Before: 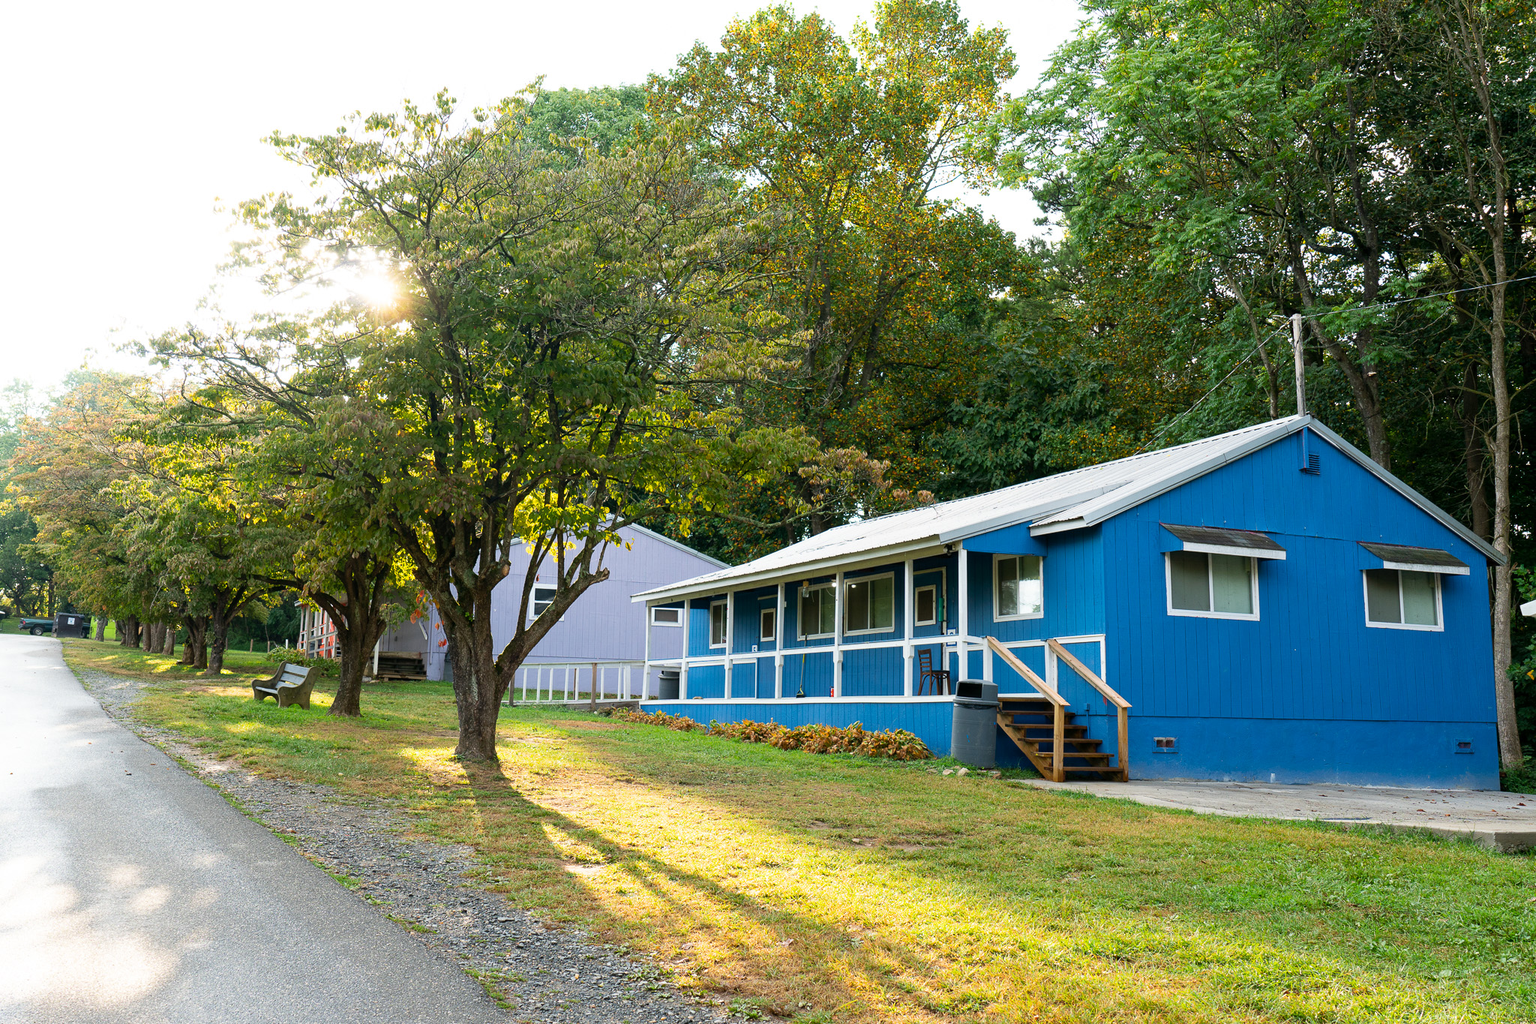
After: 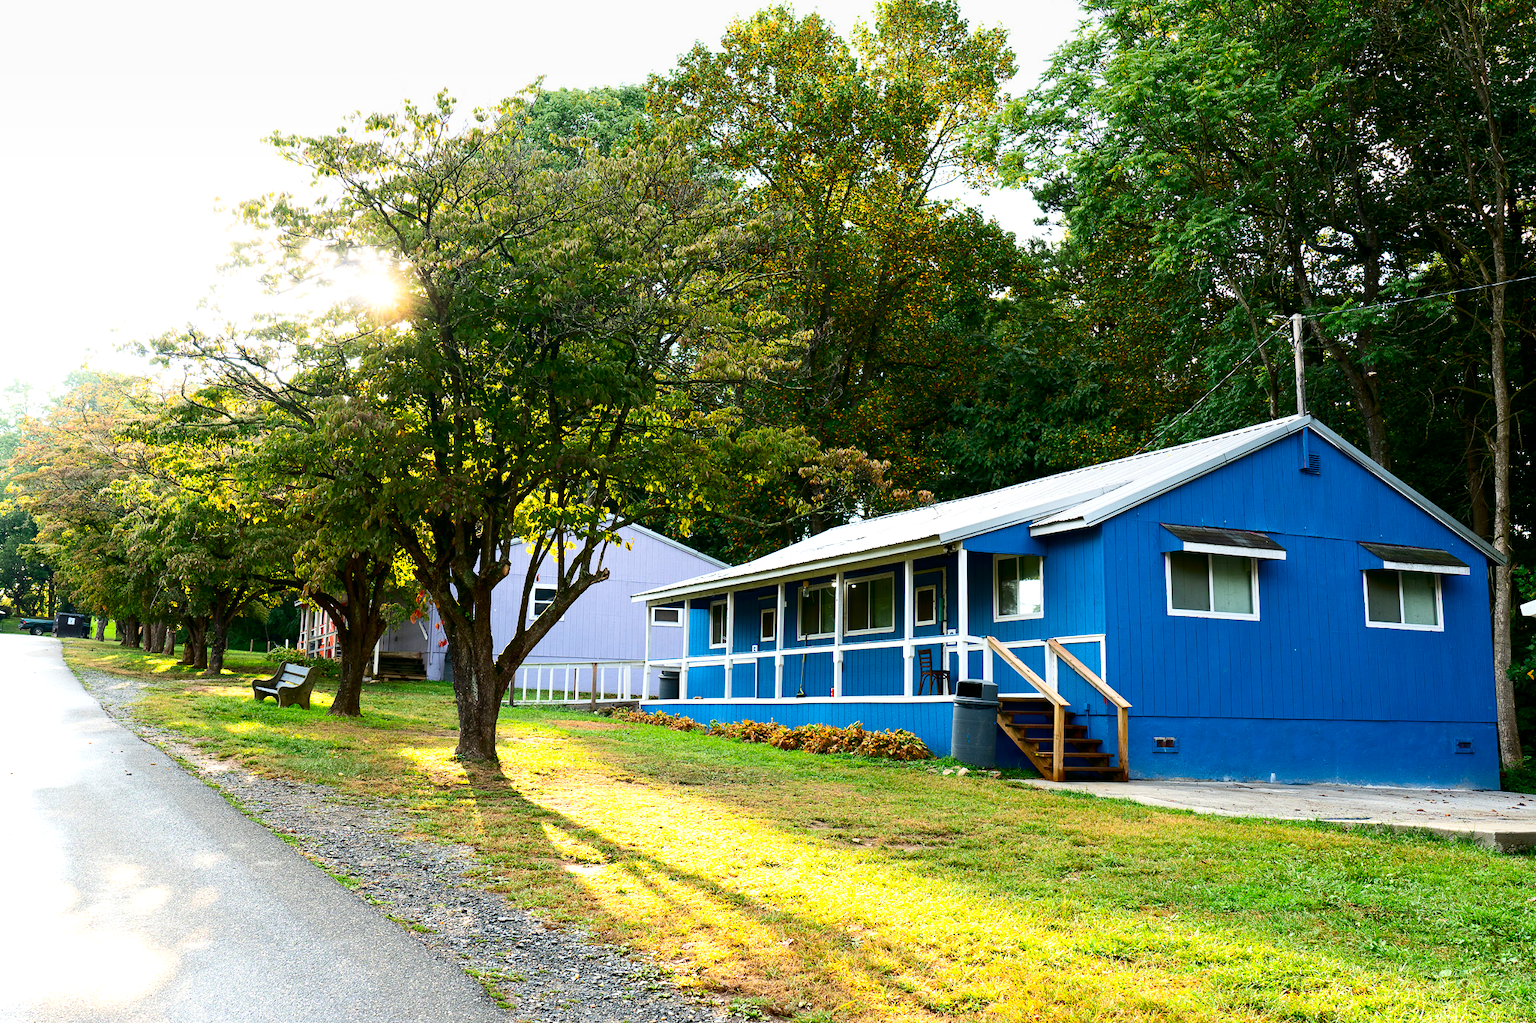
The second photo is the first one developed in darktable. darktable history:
graduated density: on, module defaults
contrast brightness saturation: contrast 0.21, brightness -0.11, saturation 0.21
exposure: black level correction 0.001, exposure 0.5 EV, compensate exposure bias true, compensate highlight preservation false
